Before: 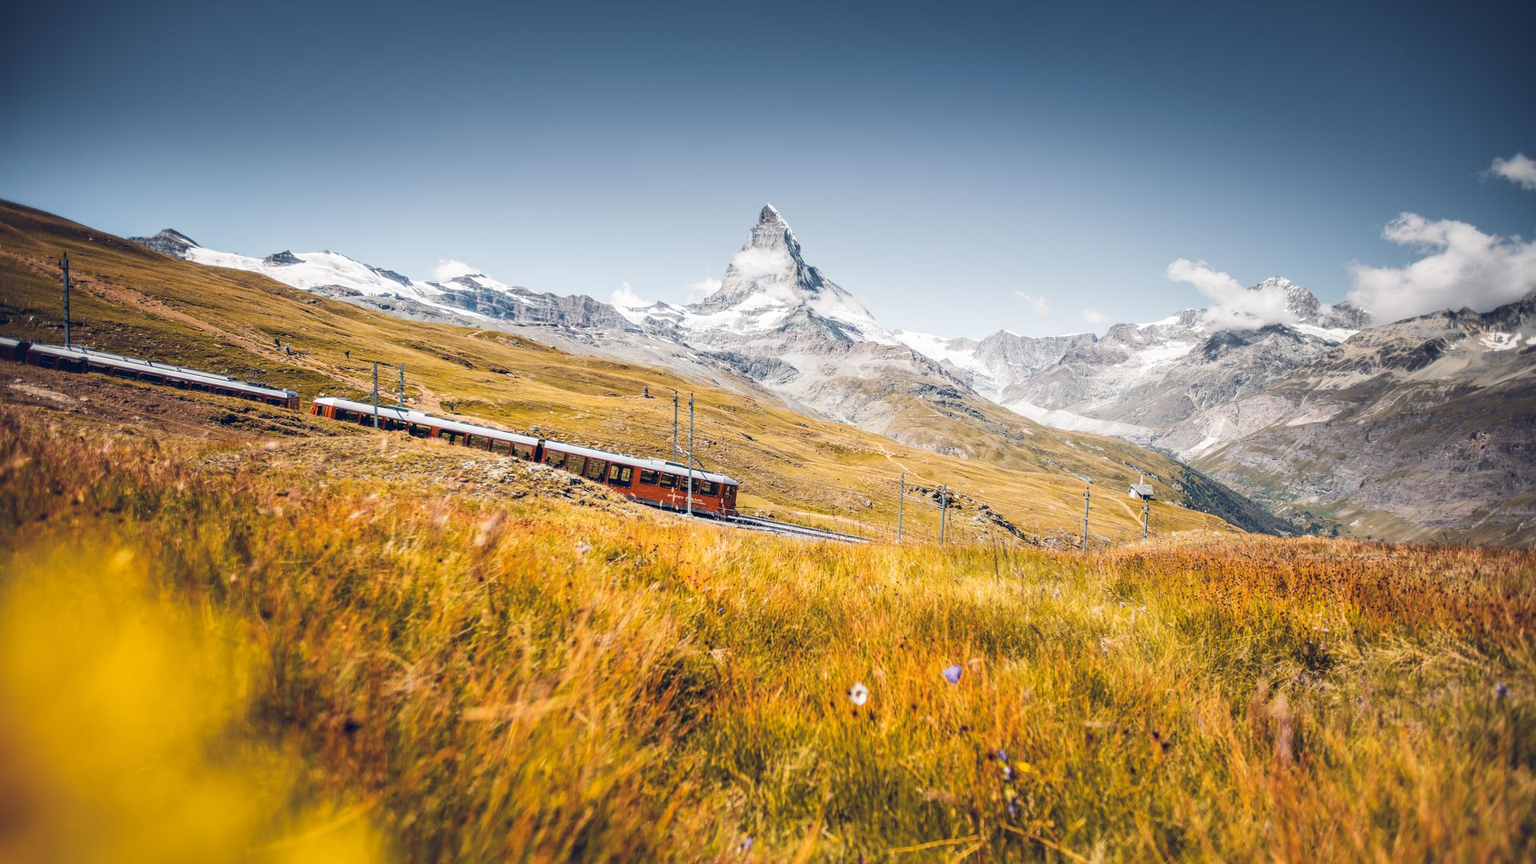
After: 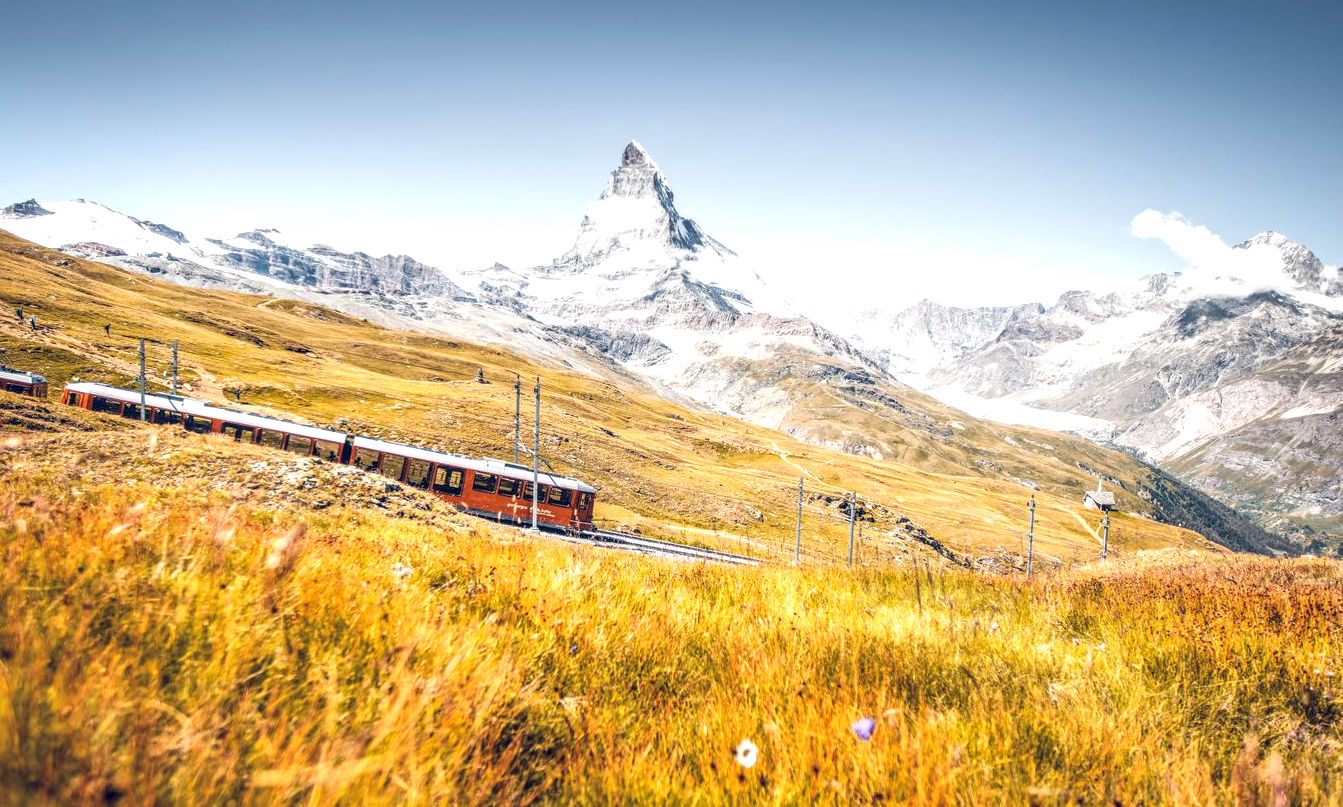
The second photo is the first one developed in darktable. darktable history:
exposure: black level correction 0.001, exposure 0.5 EV, compensate exposure bias true, compensate highlight preservation false
local contrast: on, module defaults
crop and rotate: left 17.046%, top 10.659%, right 12.989%, bottom 14.553%
